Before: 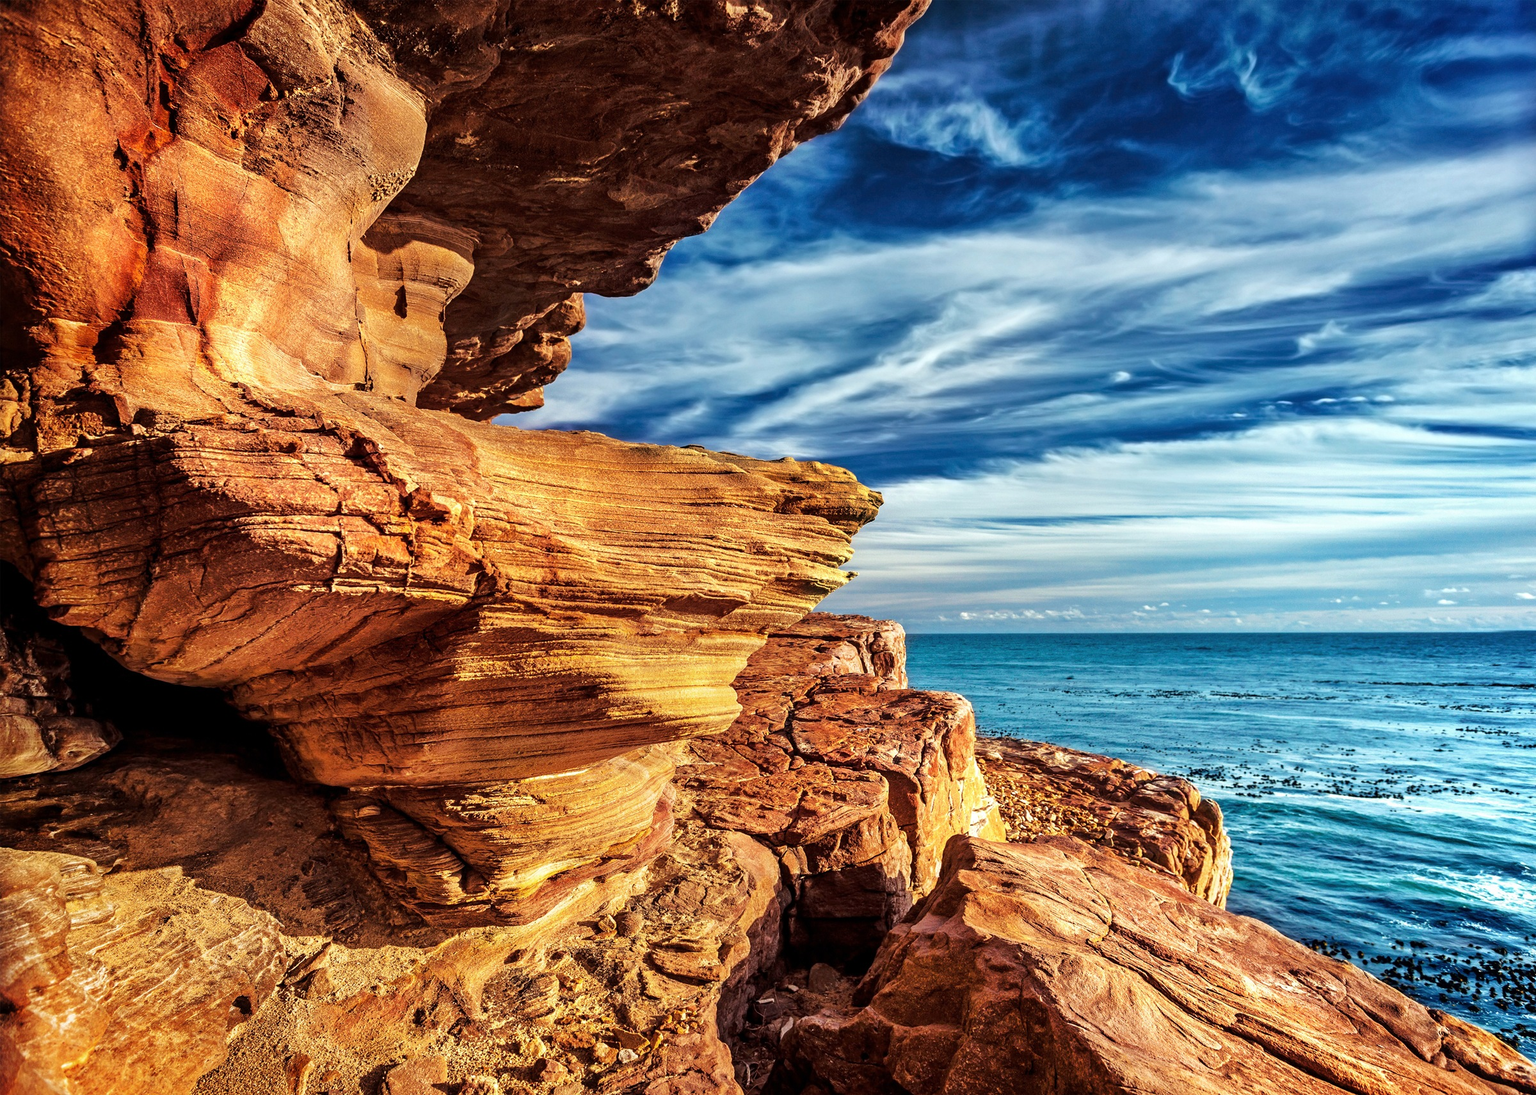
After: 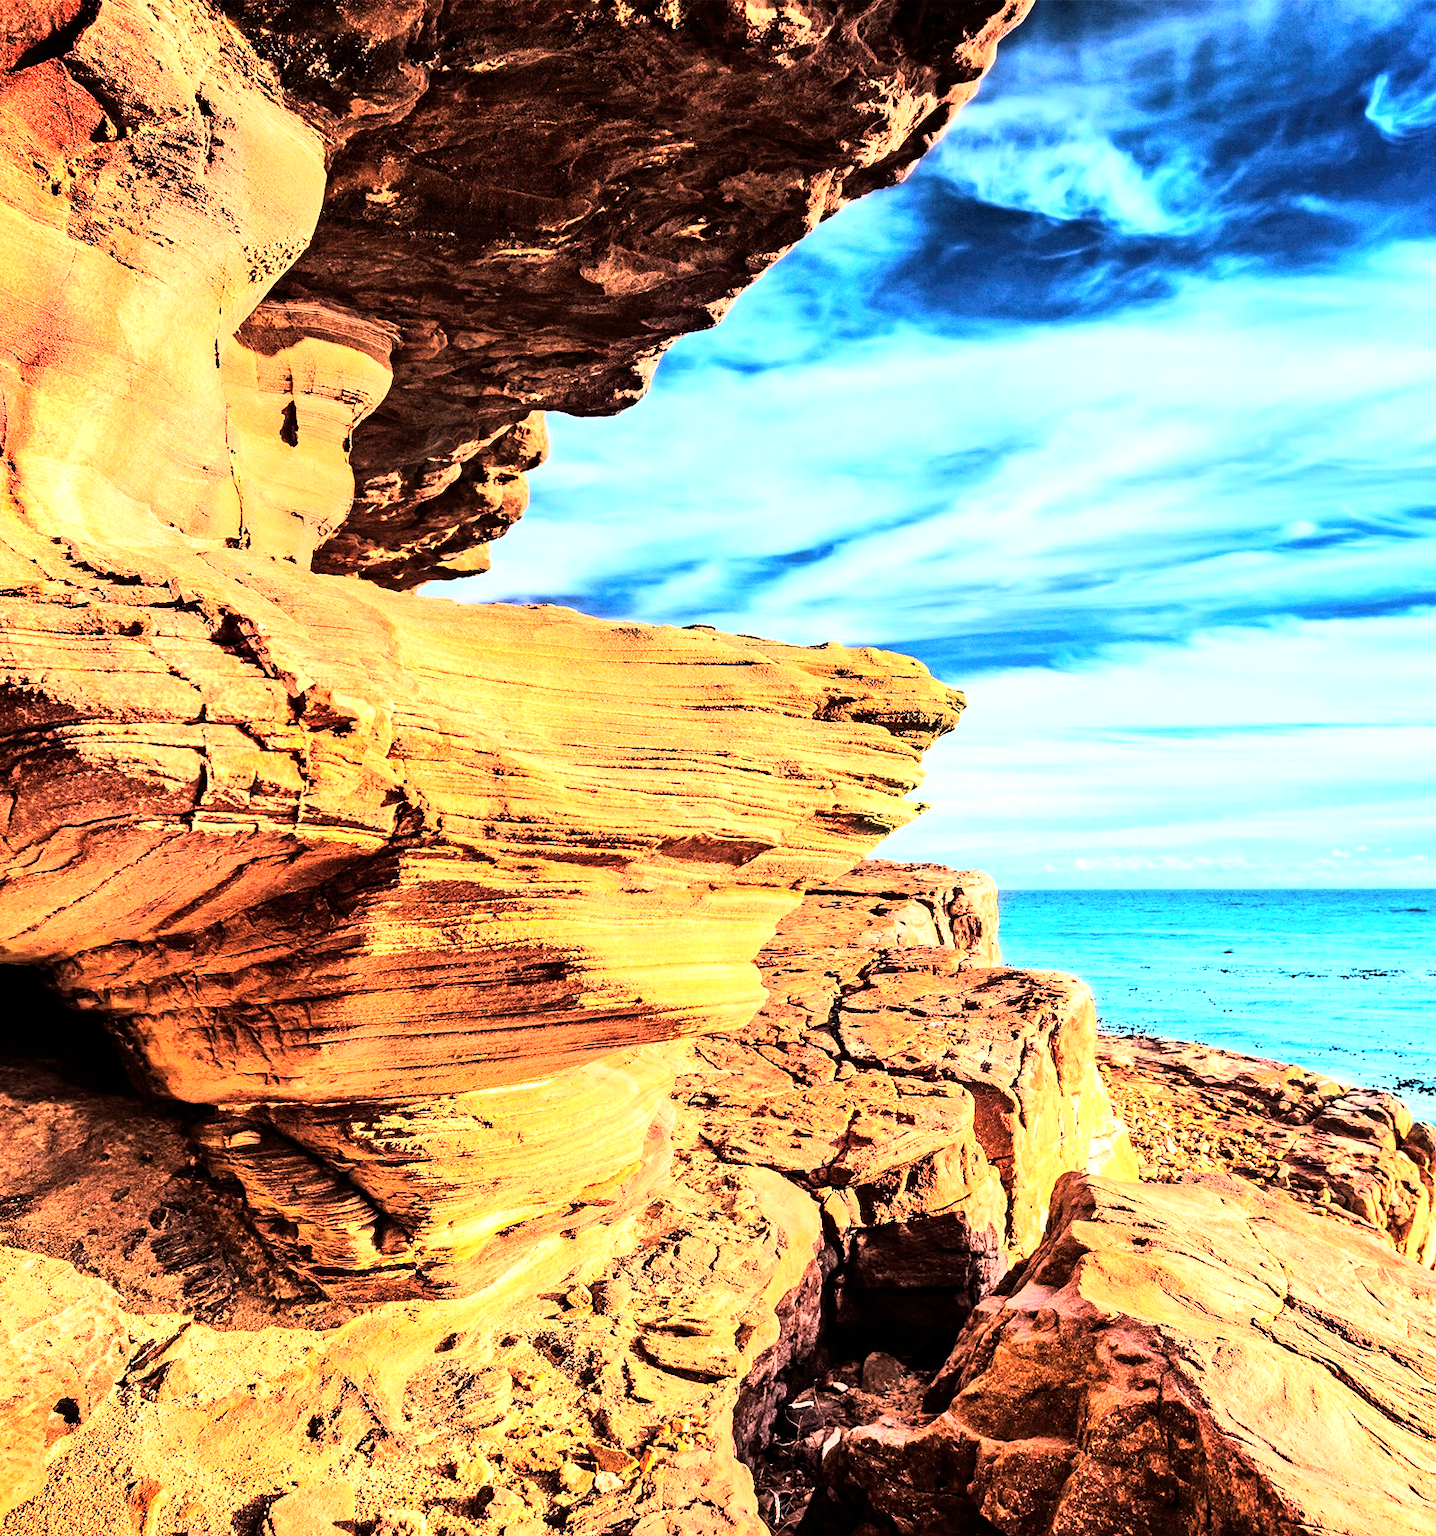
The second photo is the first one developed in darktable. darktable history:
exposure: black level correction 0, exposure 1.1 EV, compensate exposure bias true, compensate highlight preservation false
rgb curve: curves: ch0 [(0, 0) (0.21, 0.15) (0.24, 0.21) (0.5, 0.75) (0.75, 0.96) (0.89, 0.99) (1, 1)]; ch1 [(0, 0.02) (0.21, 0.13) (0.25, 0.2) (0.5, 0.67) (0.75, 0.9) (0.89, 0.97) (1, 1)]; ch2 [(0, 0.02) (0.21, 0.13) (0.25, 0.2) (0.5, 0.67) (0.75, 0.9) (0.89, 0.97) (1, 1)], compensate middle gray true
crop and rotate: left 12.673%, right 20.66%
